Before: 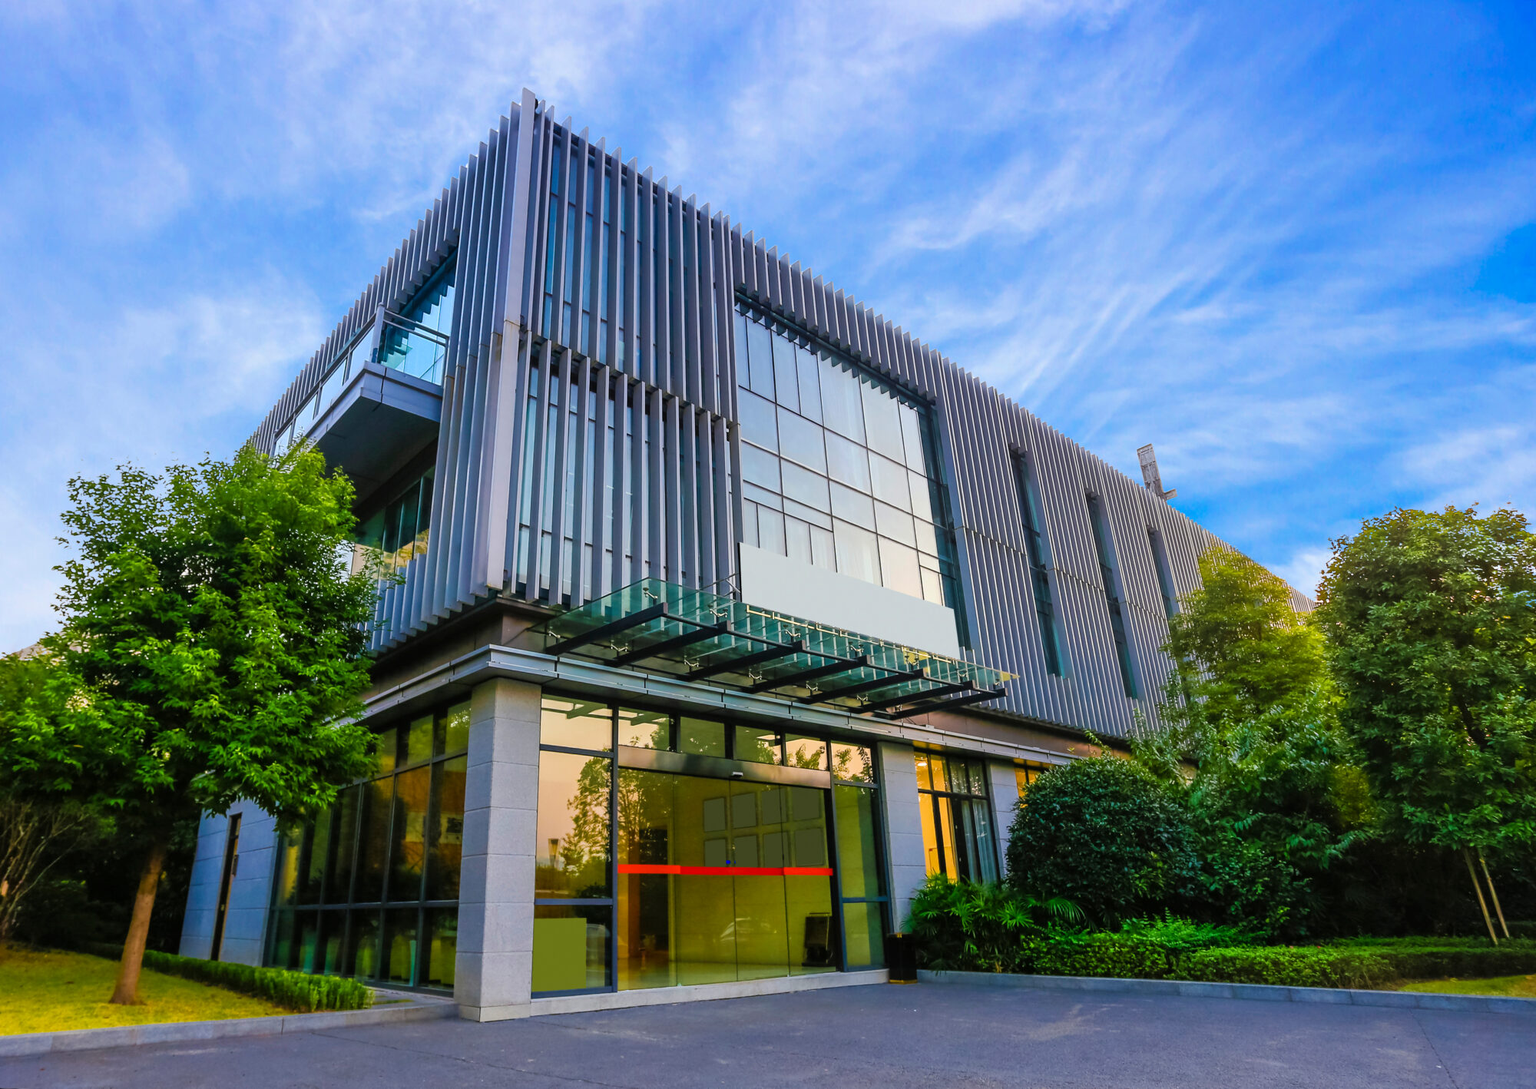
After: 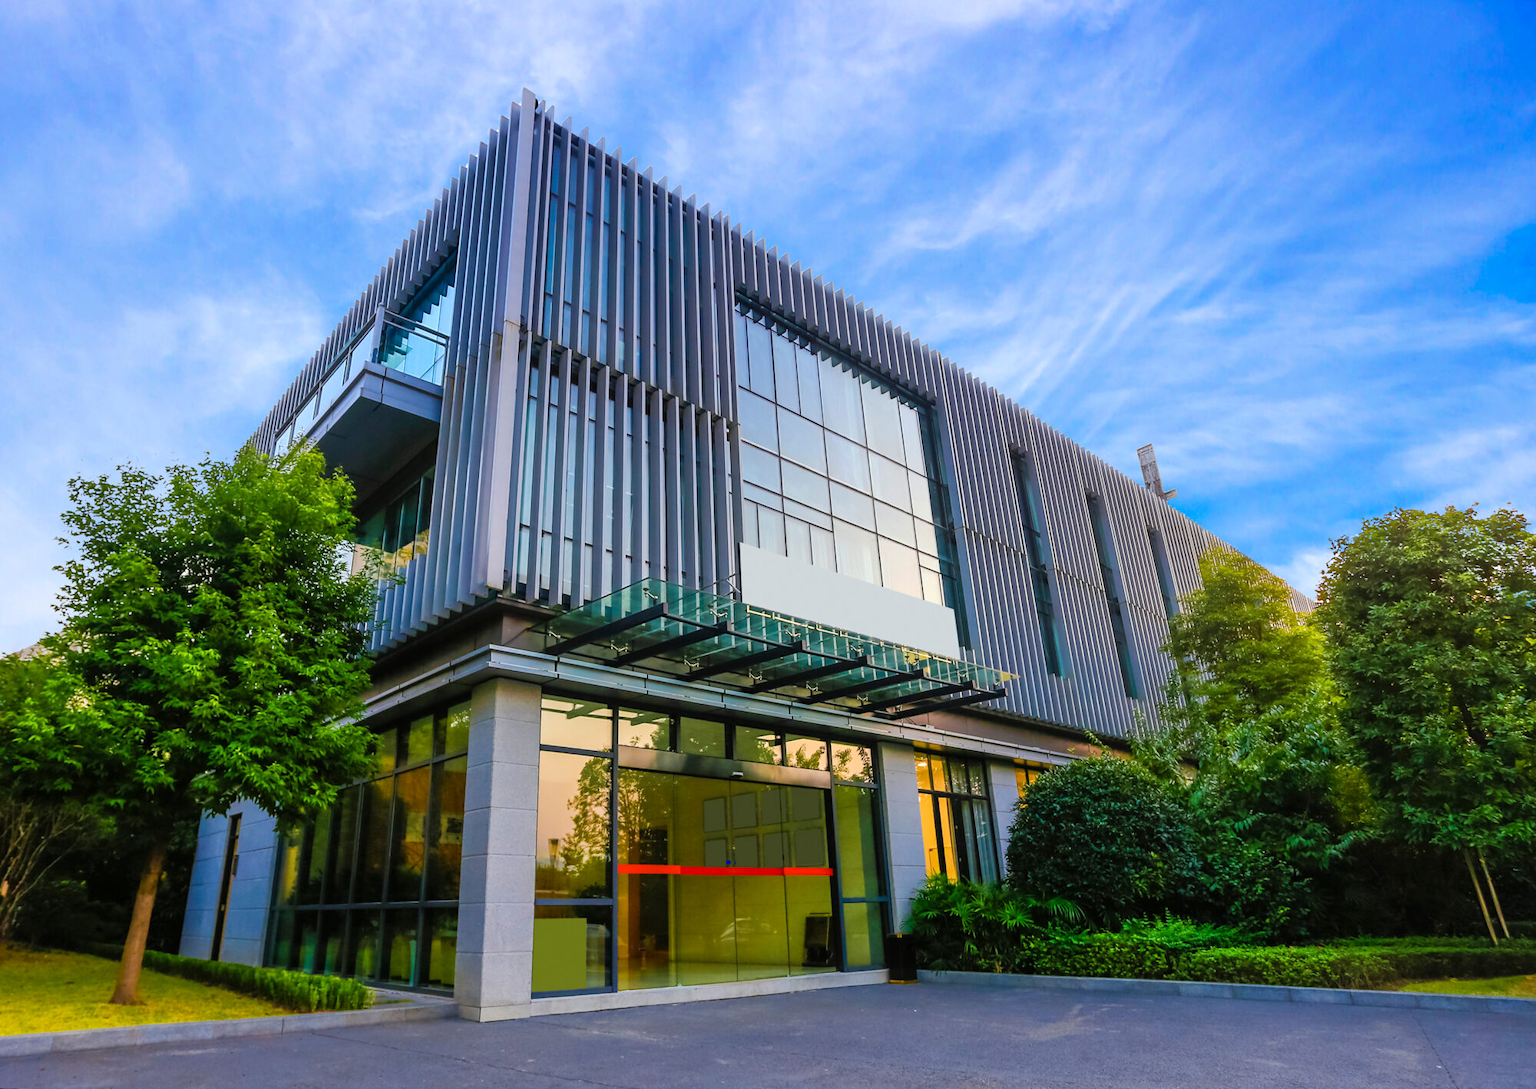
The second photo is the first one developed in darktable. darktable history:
exposure: exposure 0.075 EV, compensate highlight preservation false
